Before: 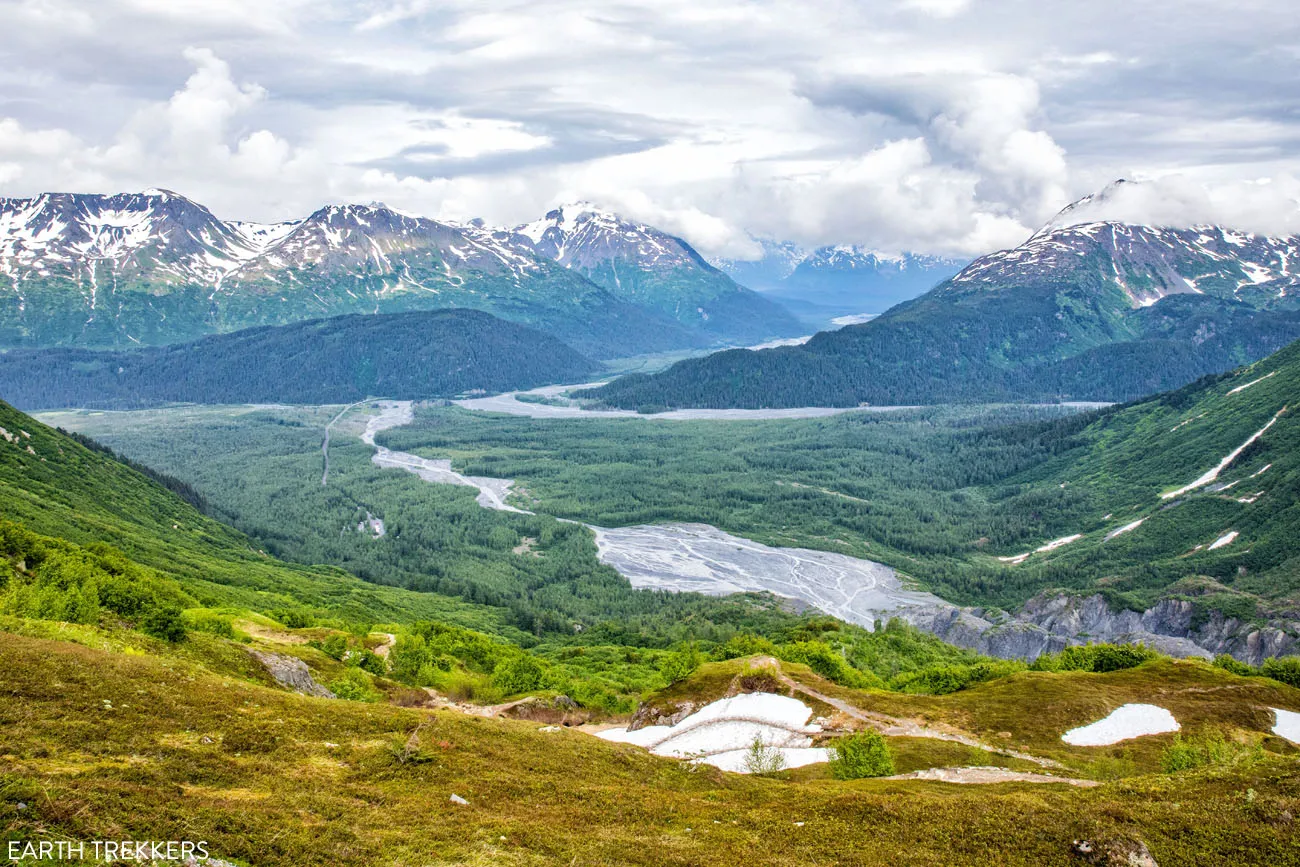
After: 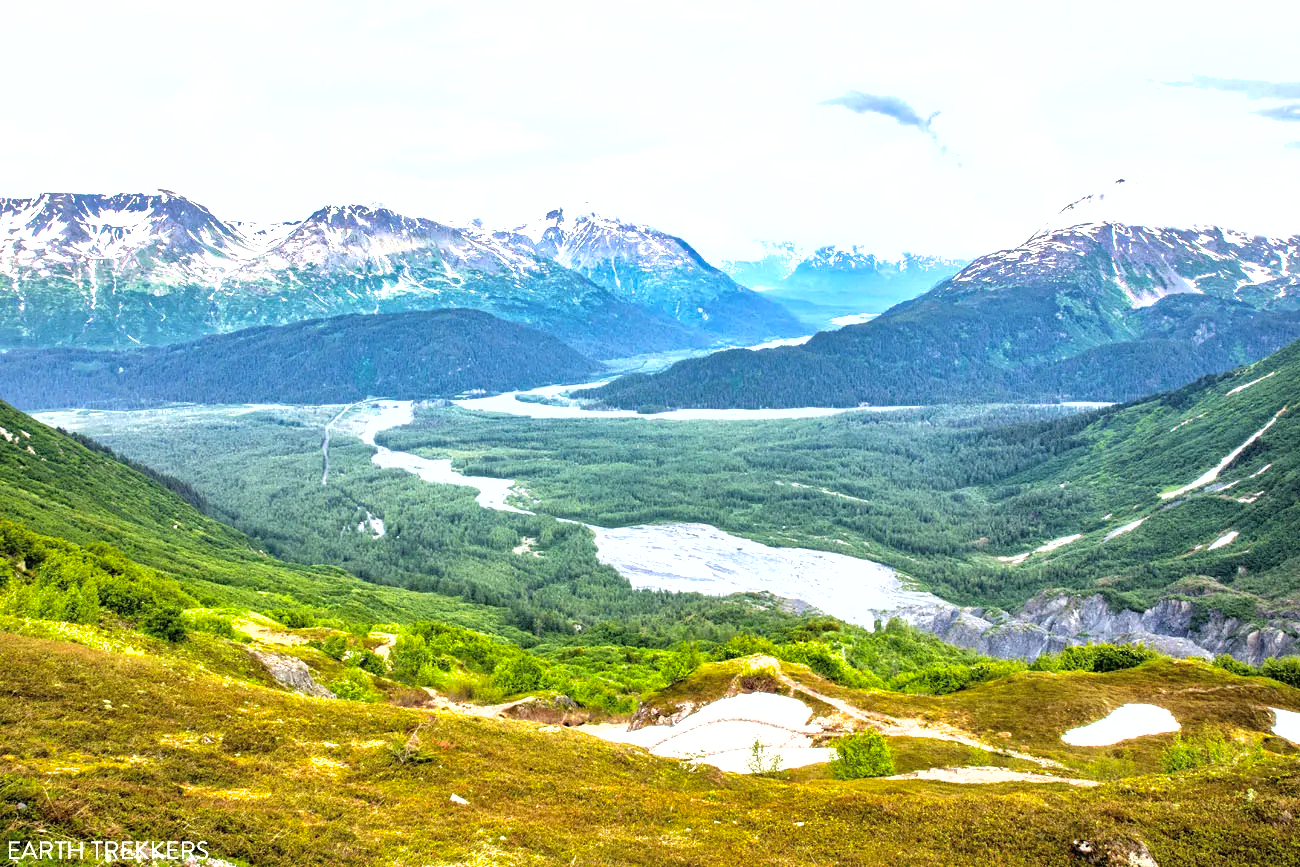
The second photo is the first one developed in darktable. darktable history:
tone equalizer: -8 EV -1.04 EV, -7 EV -0.997 EV, -6 EV -0.854 EV, -5 EV -0.611 EV, -3 EV 0.579 EV, -2 EV 0.88 EV, -1 EV 1 EV, +0 EV 1.06 EV
shadows and highlights: on, module defaults
